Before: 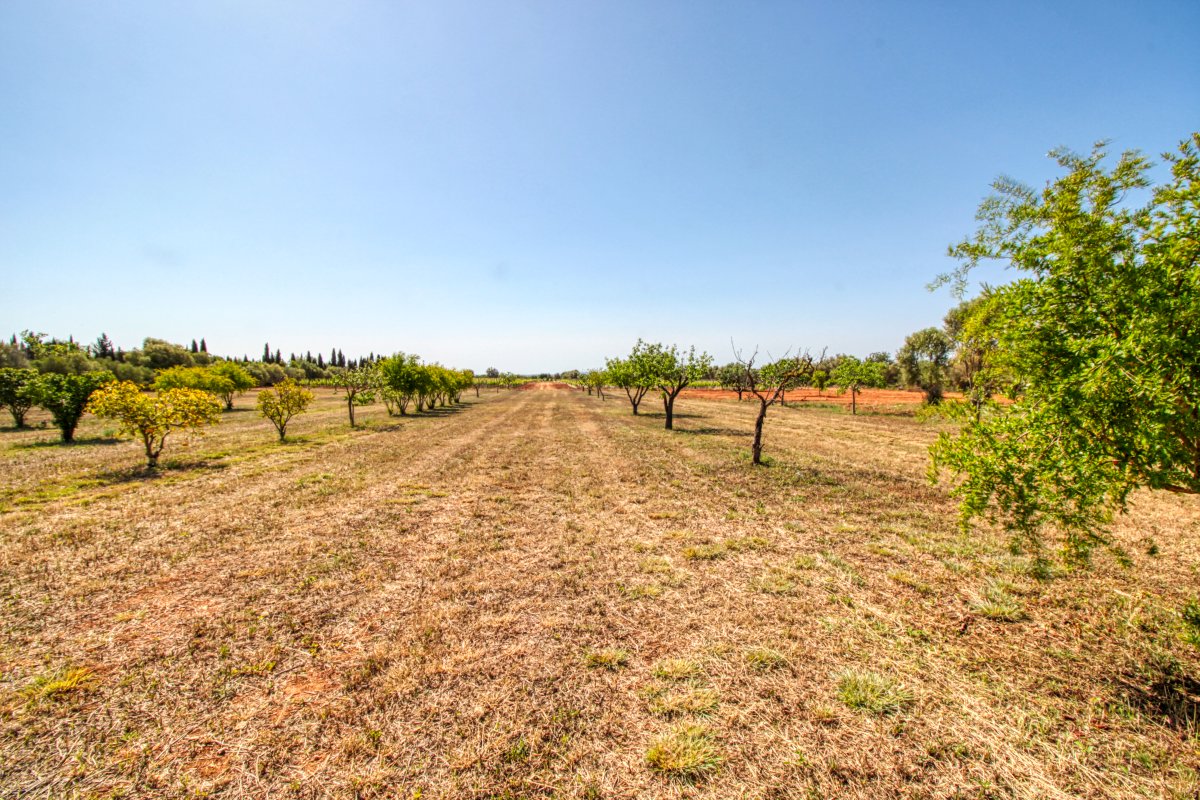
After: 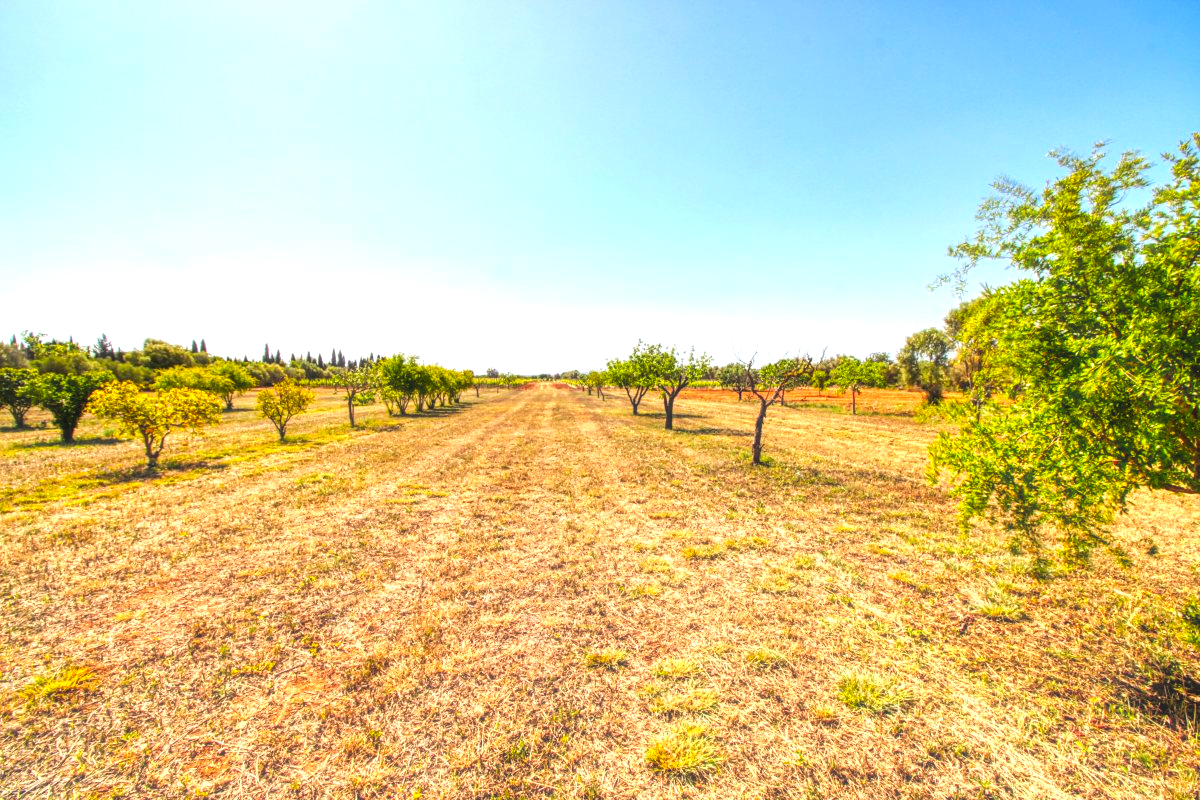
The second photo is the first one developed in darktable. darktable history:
haze removal: strength -0.1, adaptive false
exposure: black level correction 0, exposure 0.7 EV, compensate exposure bias true, compensate highlight preservation false
color balance rgb: perceptual saturation grading › global saturation 20%, global vibrance 20%
